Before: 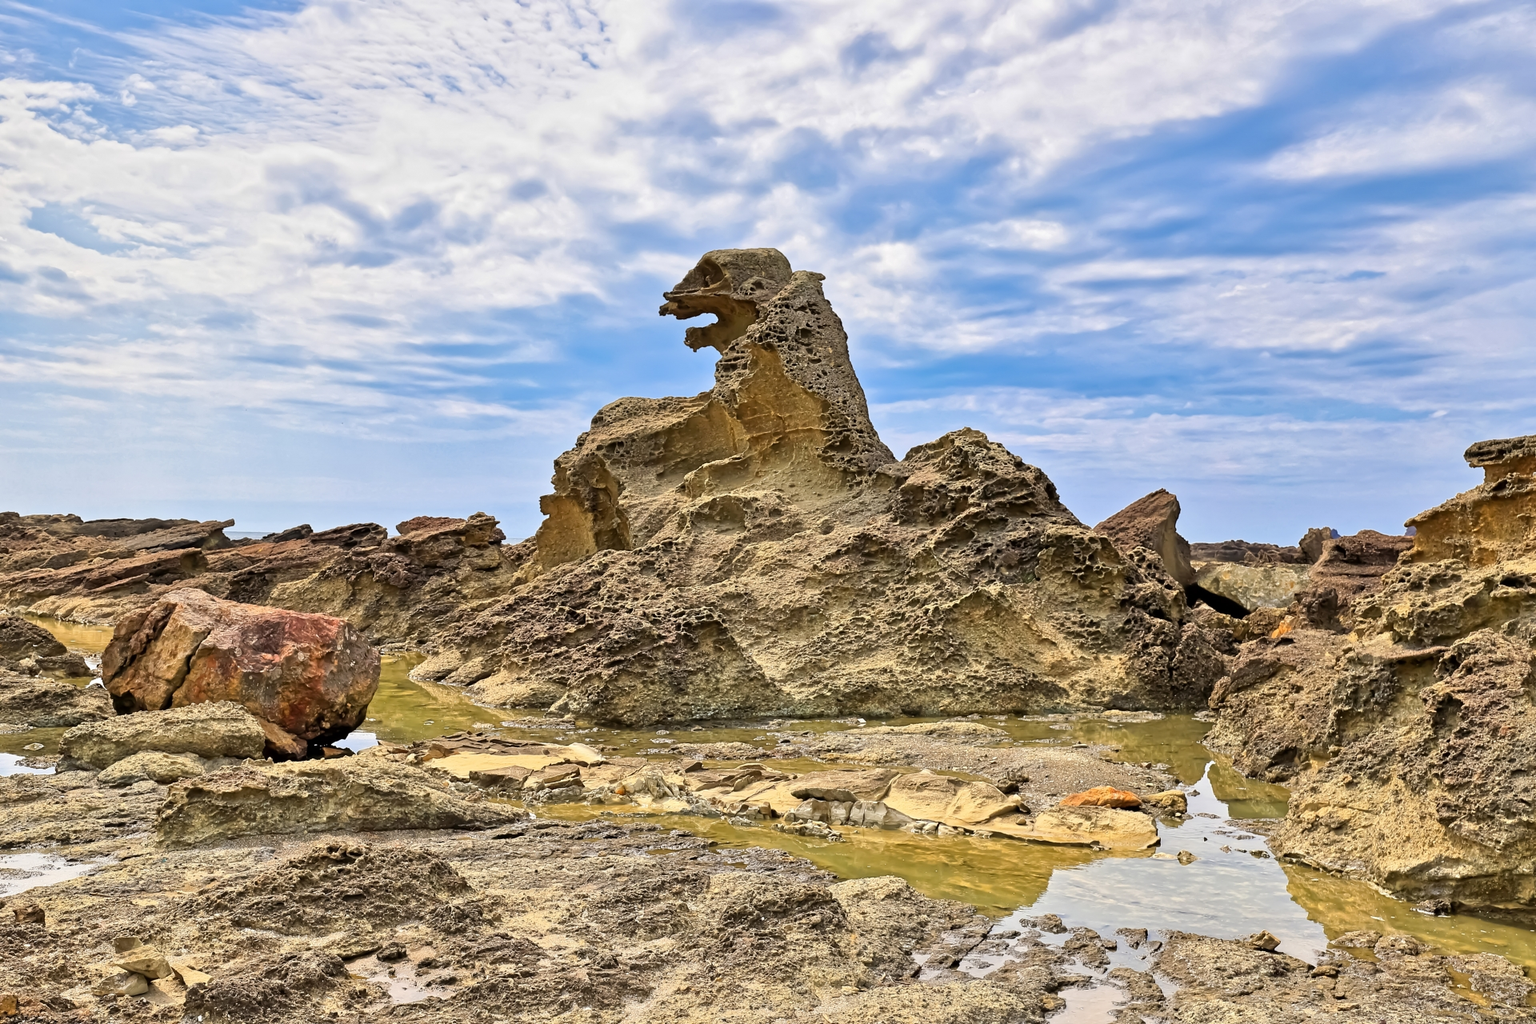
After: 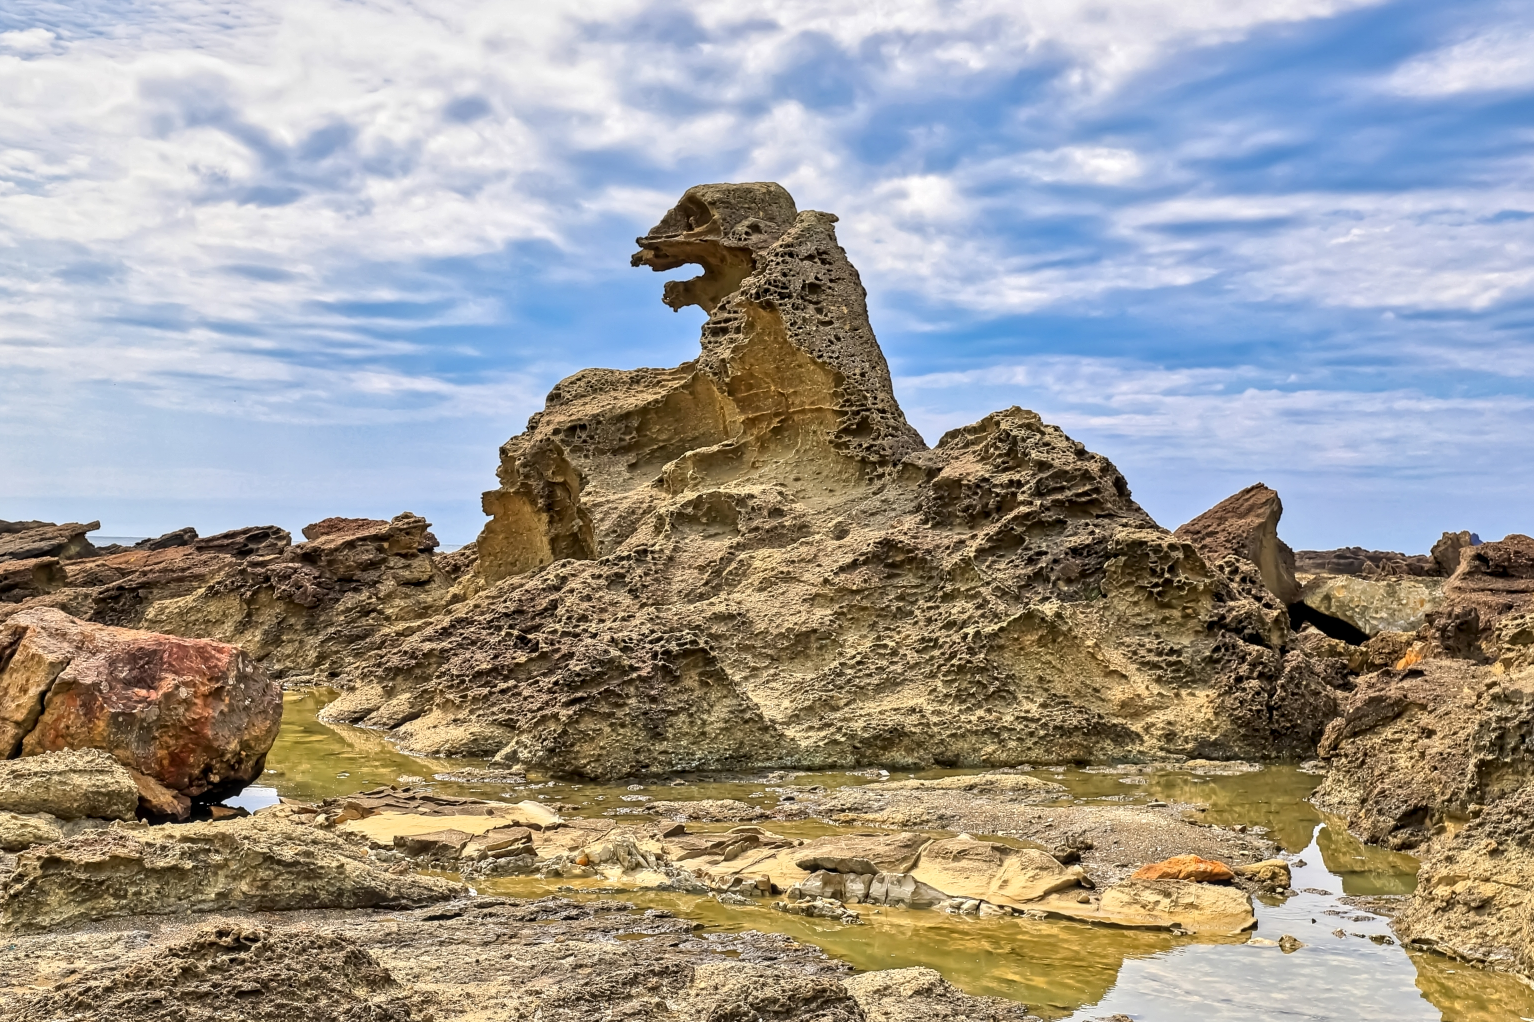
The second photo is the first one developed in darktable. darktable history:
crop and rotate: left 10.071%, top 10.071%, right 10.02%, bottom 10.02%
local contrast: on, module defaults
